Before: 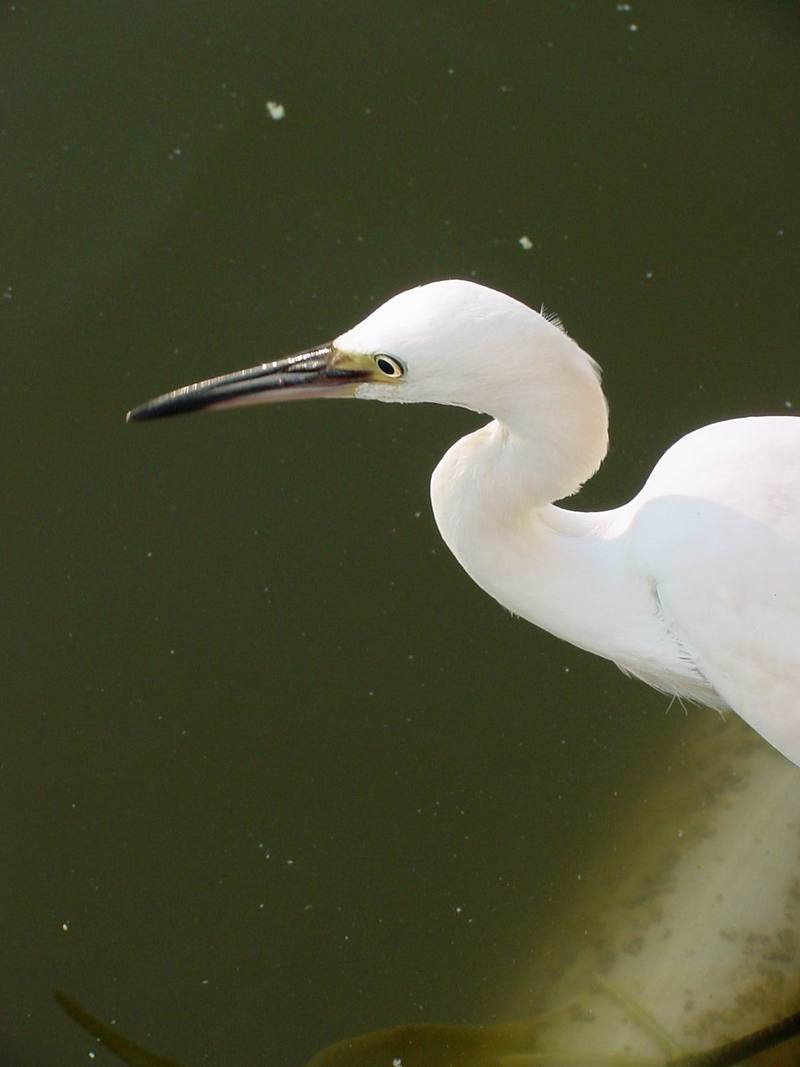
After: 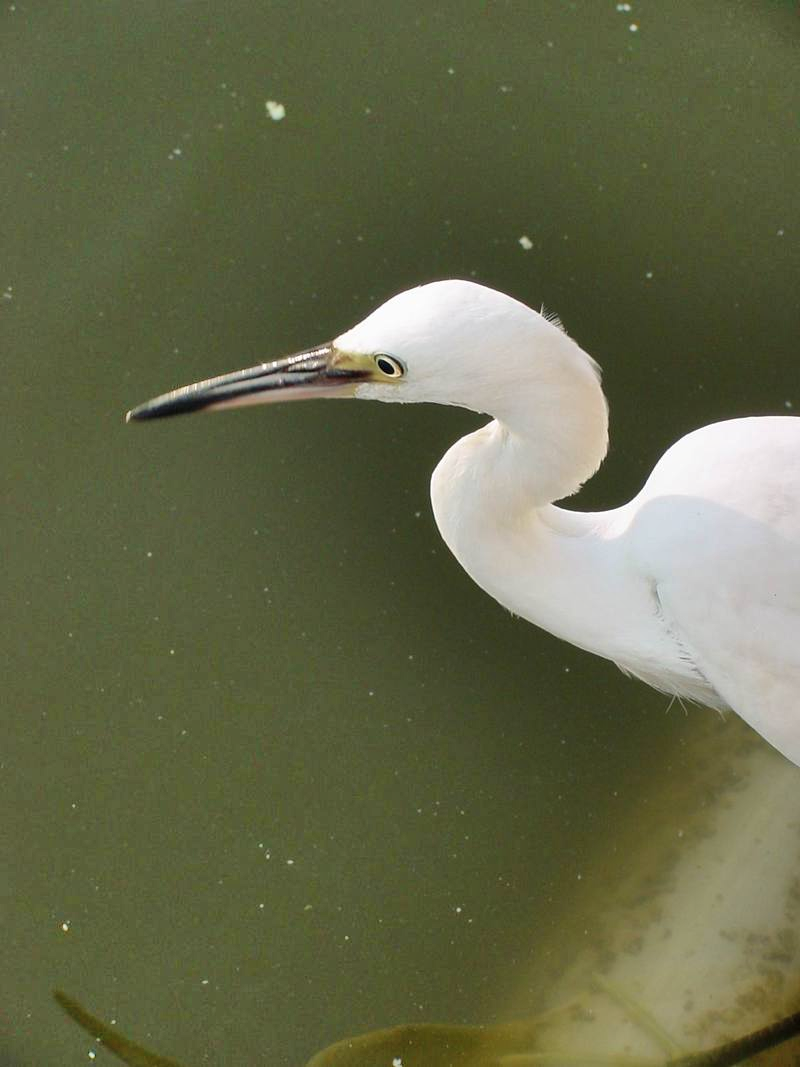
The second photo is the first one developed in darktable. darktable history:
color correction: highlights b* 0.055
shadows and highlights: shadows 73.26, highlights -60.73, soften with gaussian
